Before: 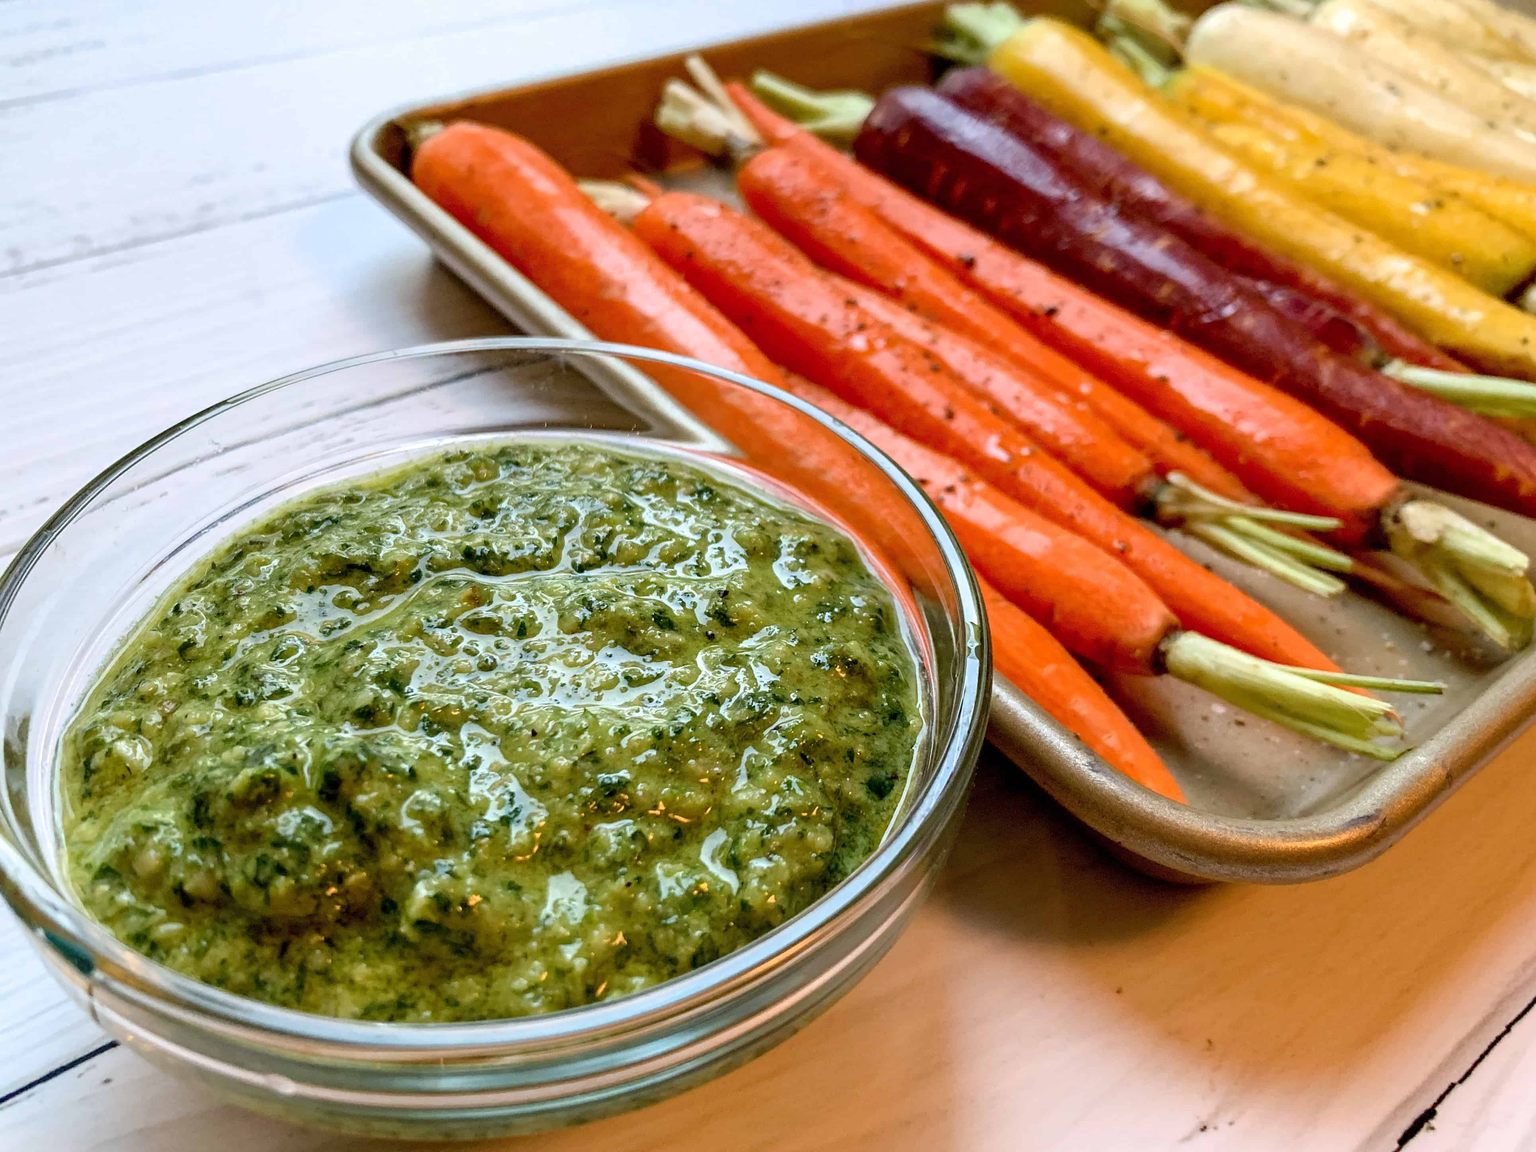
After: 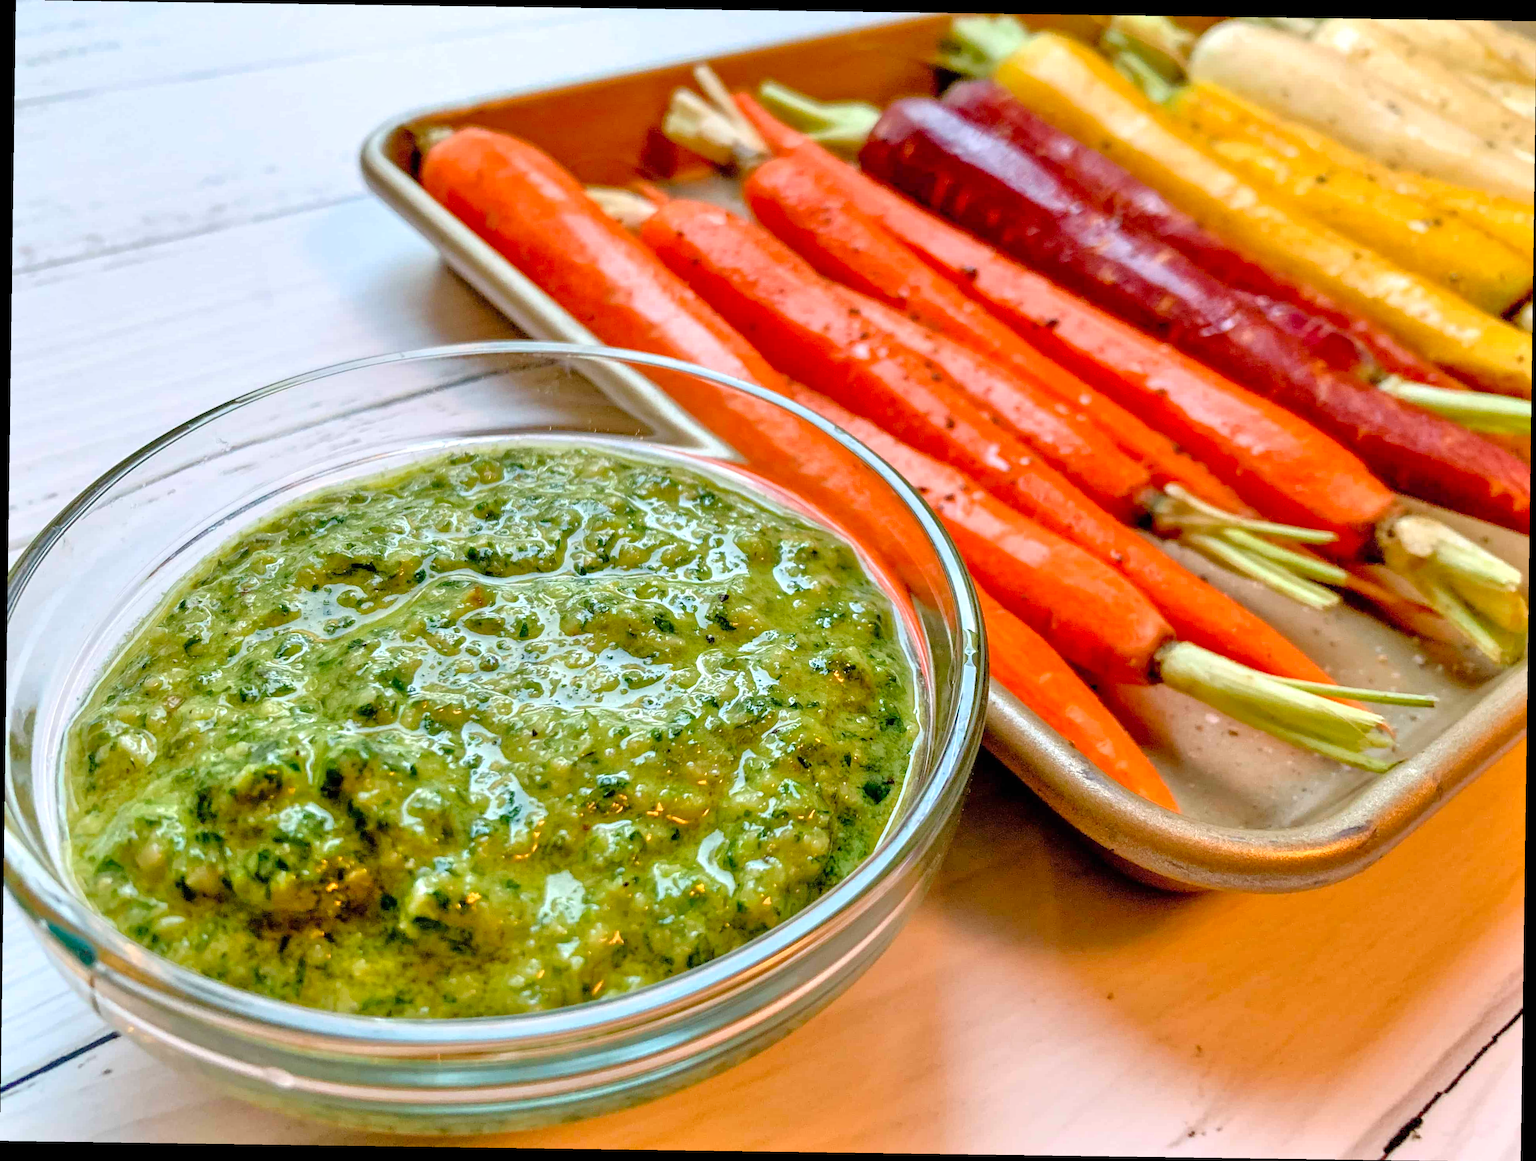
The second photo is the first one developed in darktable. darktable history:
tone equalizer: -7 EV 0.15 EV, -6 EV 0.6 EV, -5 EV 1.15 EV, -4 EV 1.33 EV, -3 EV 1.15 EV, -2 EV 0.6 EV, -1 EV 0.15 EV, mask exposure compensation -0.5 EV
rotate and perspective: rotation 0.8°, automatic cropping off
